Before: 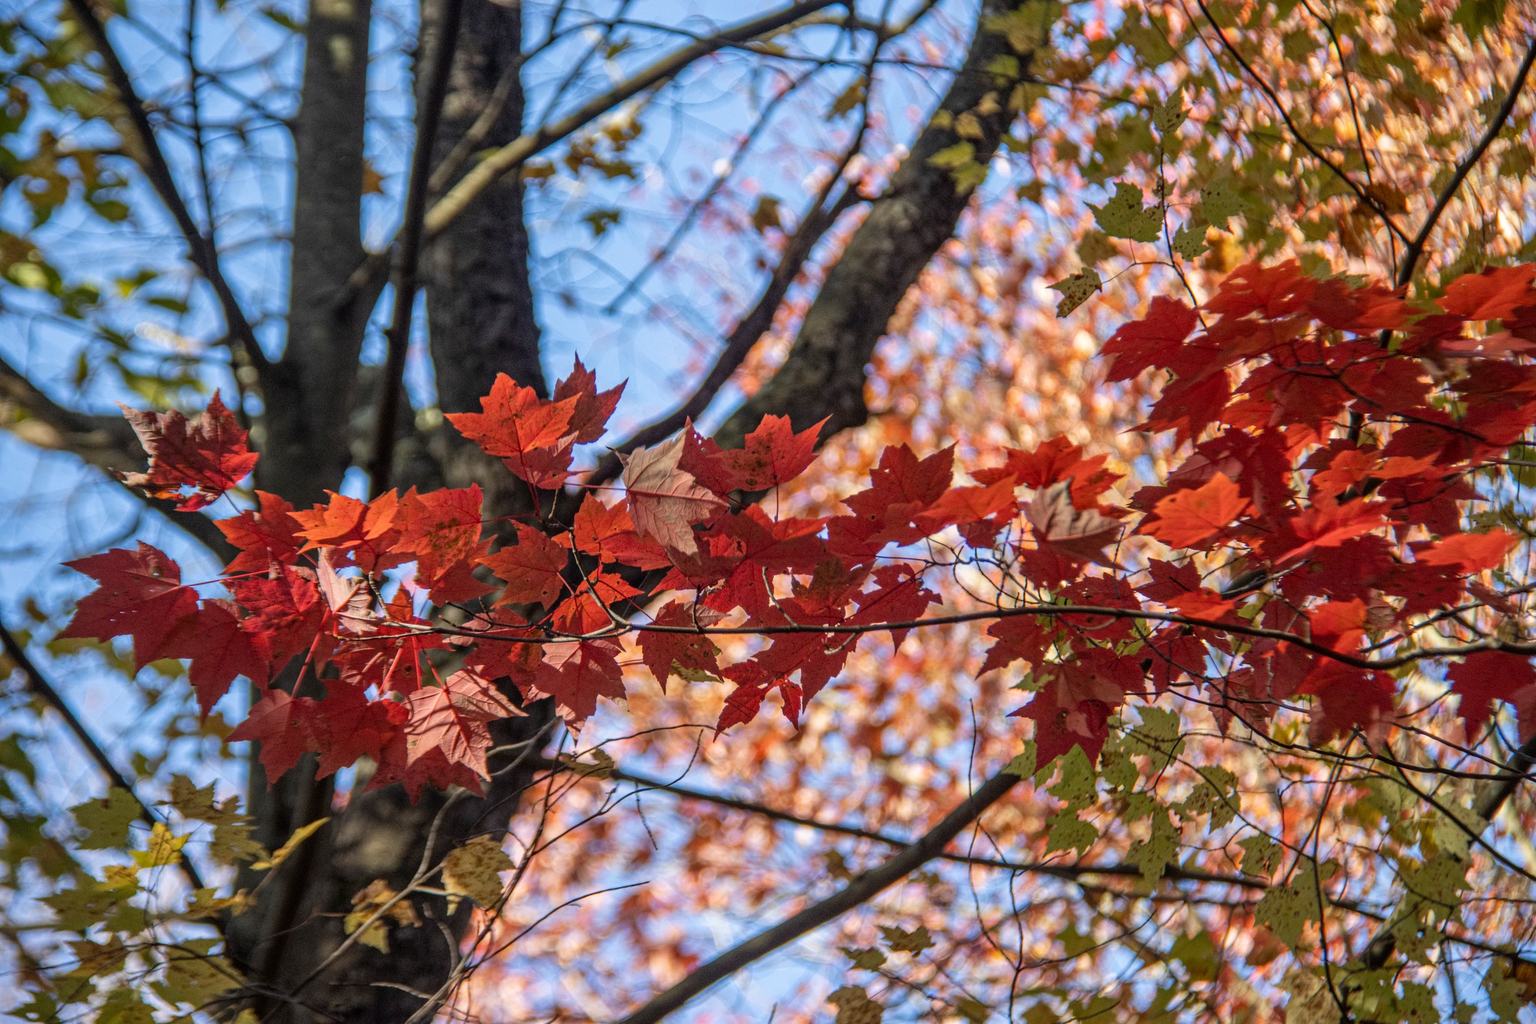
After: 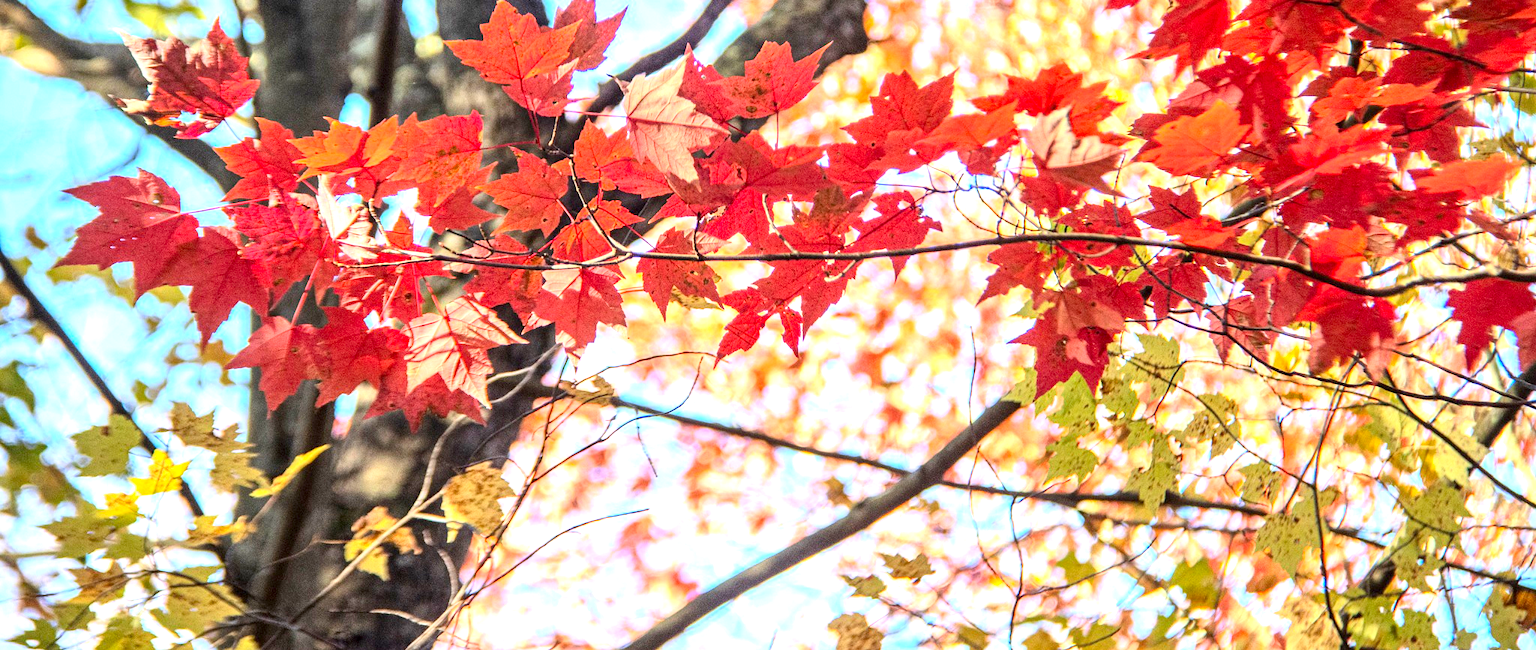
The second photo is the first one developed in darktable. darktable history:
crop and rotate: top 36.435%
contrast brightness saturation: contrast 0.2, brightness 0.16, saturation 0.22
exposure: black level correction 0.001, exposure 1.735 EV, compensate highlight preservation false
